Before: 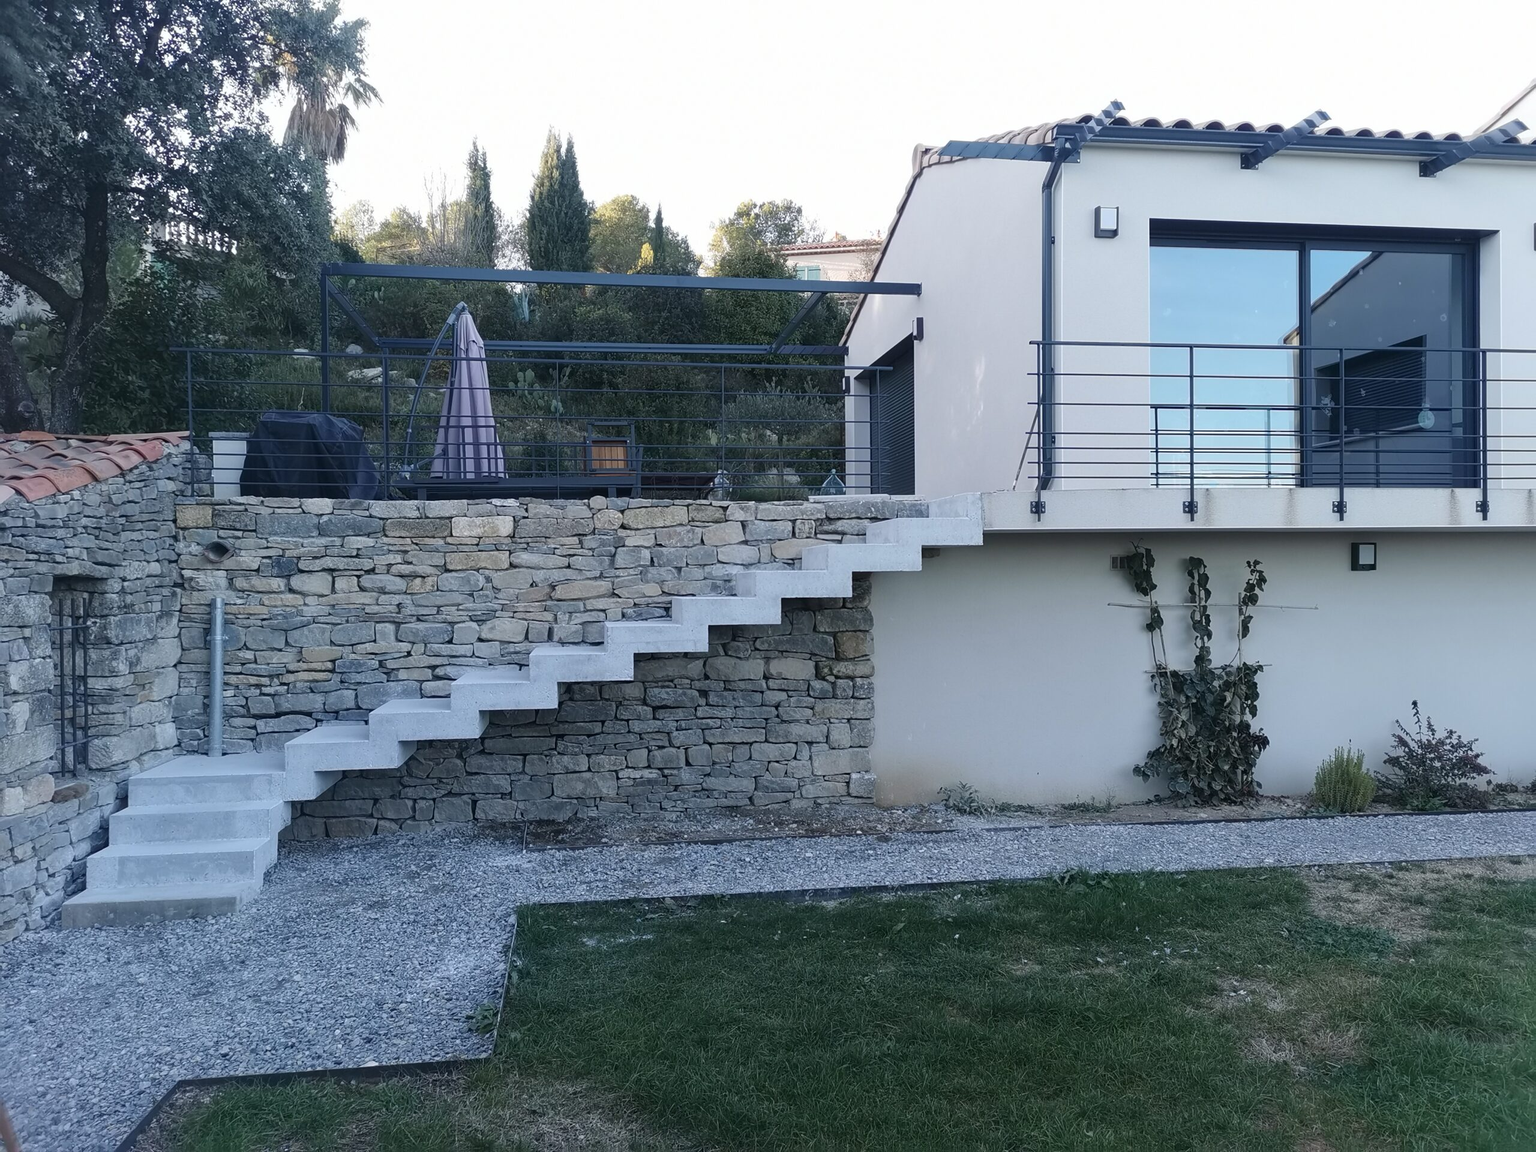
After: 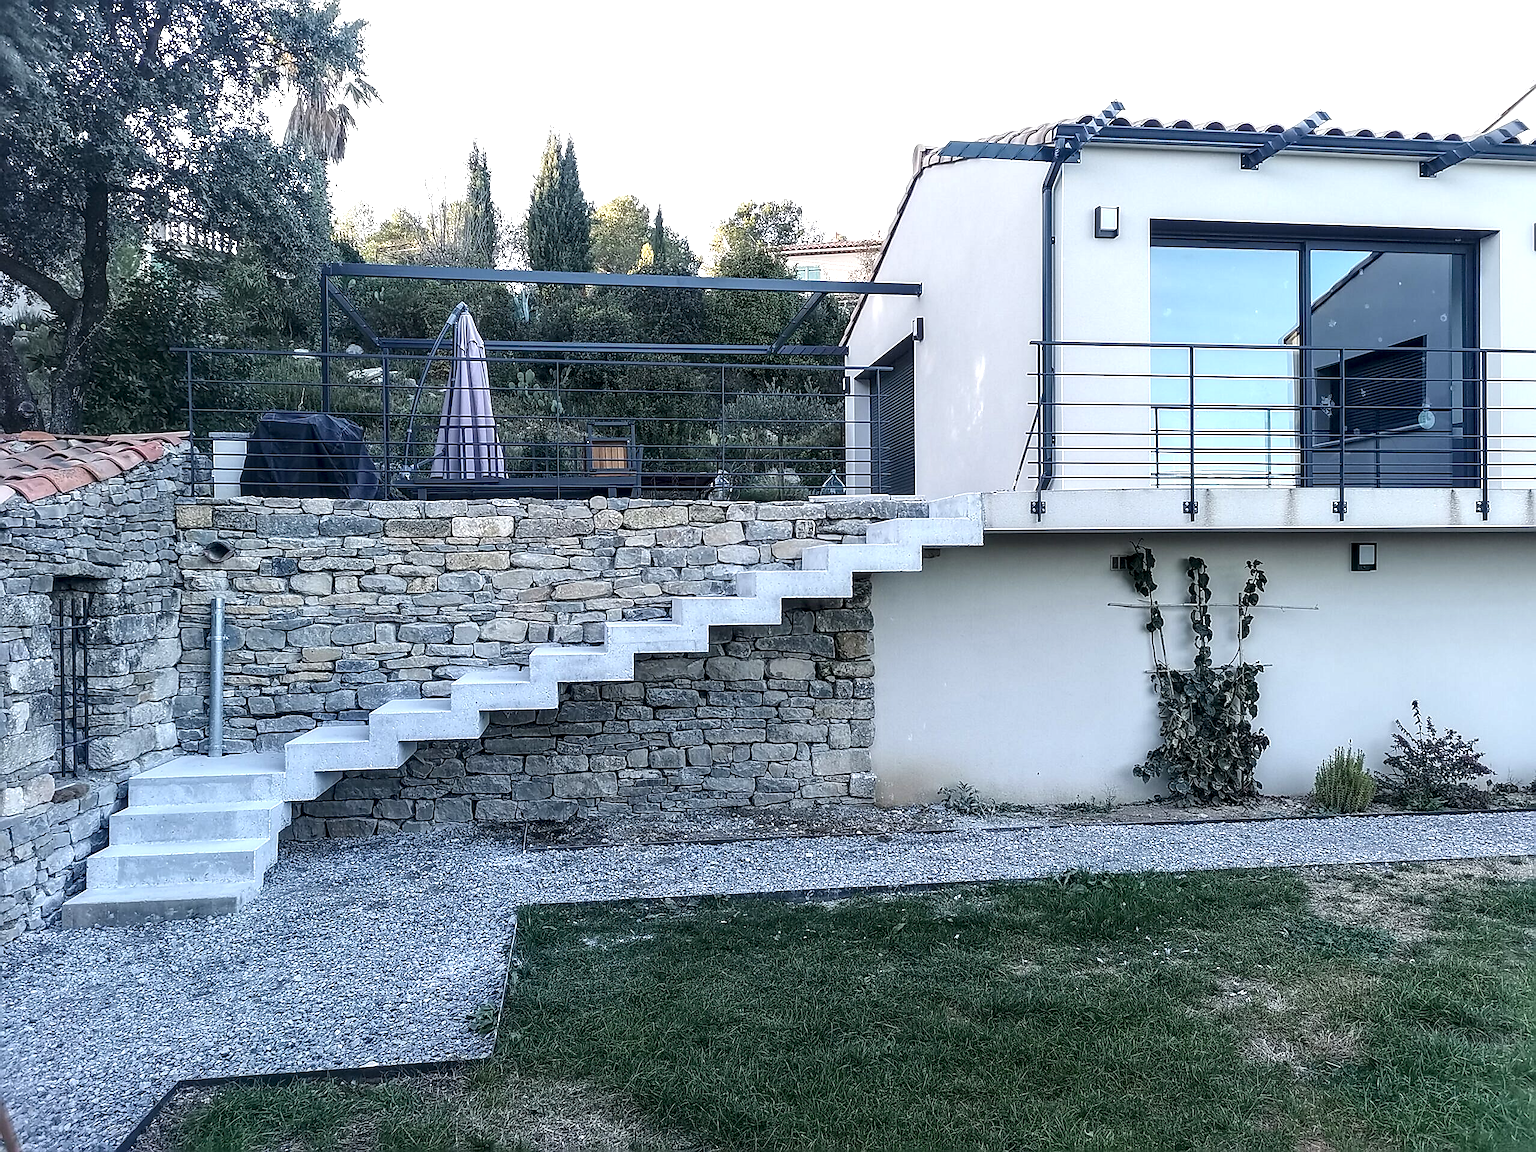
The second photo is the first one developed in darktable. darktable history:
sharpen: radius 1.377, amount 1.264, threshold 0.719
exposure: black level correction 0.001, exposure 0.499 EV, compensate highlight preservation false
local contrast: highlights 60%, shadows 60%, detail 160%
